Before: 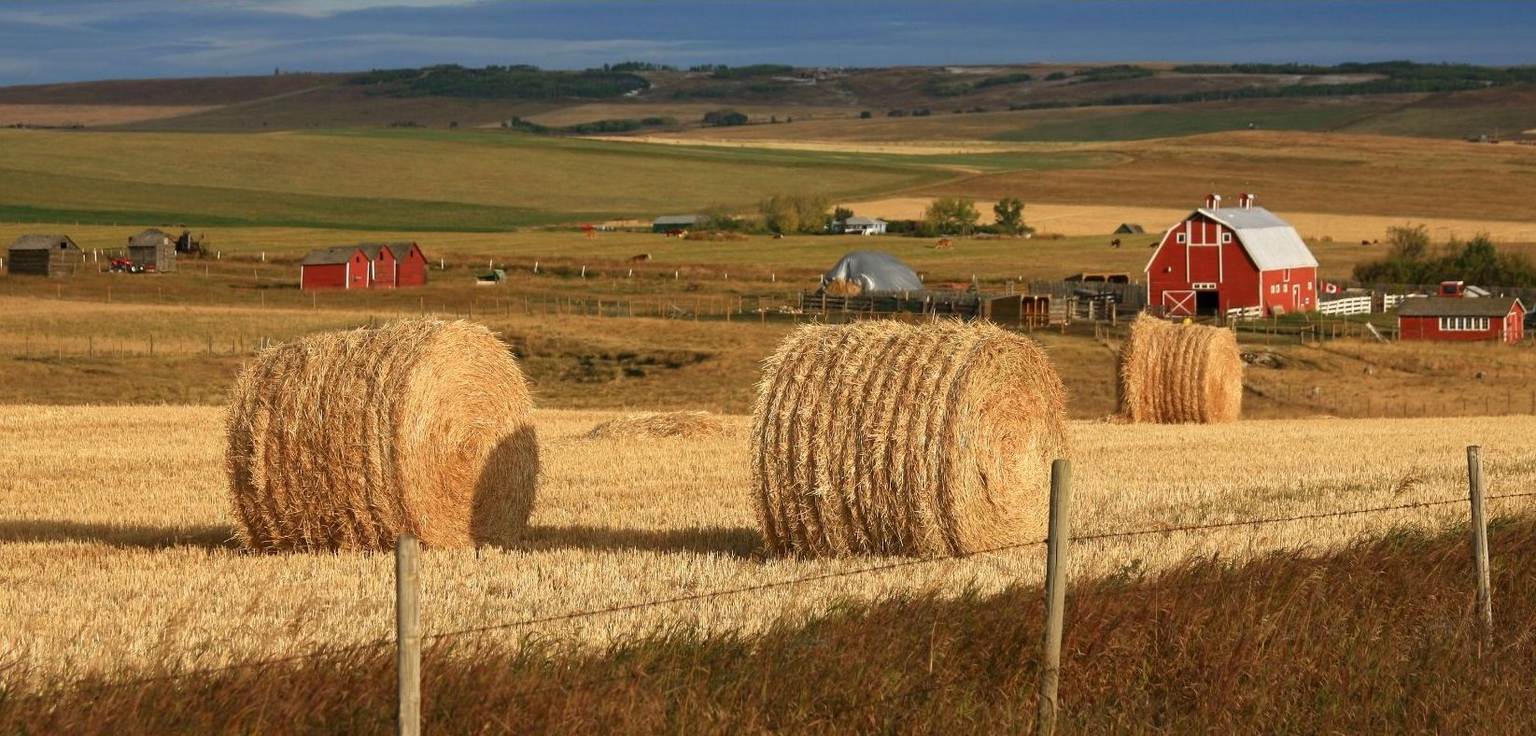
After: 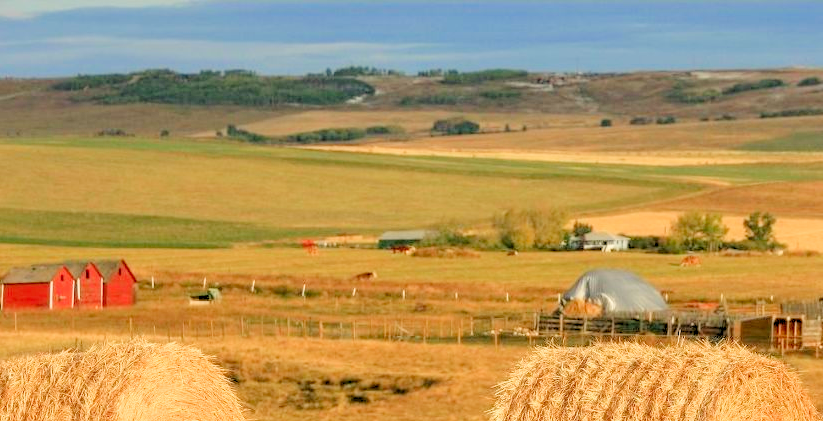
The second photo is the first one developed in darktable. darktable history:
exposure: black level correction 0.001, exposure 0.5 EV, compensate exposure bias true, compensate highlight preservation false
filmic rgb: black relative exposure -8.79 EV, white relative exposure 4.98 EV, threshold 3 EV, target black luminance 0%, hardness 3.77, latitude 66.33%, contrast 0.822, shadows ↔ highlights balance 20%, color science v5 (2021), contrast in shadows safe, contrast in highlights safe, enable highlight reconstruction true
crop: left 19.556%, right 30.401%, bottom 46.458%
local contrast: detail 130%
white balance: red 1.029, blue 0.92
levels: levels [0.072, 0.414, 0.976]
